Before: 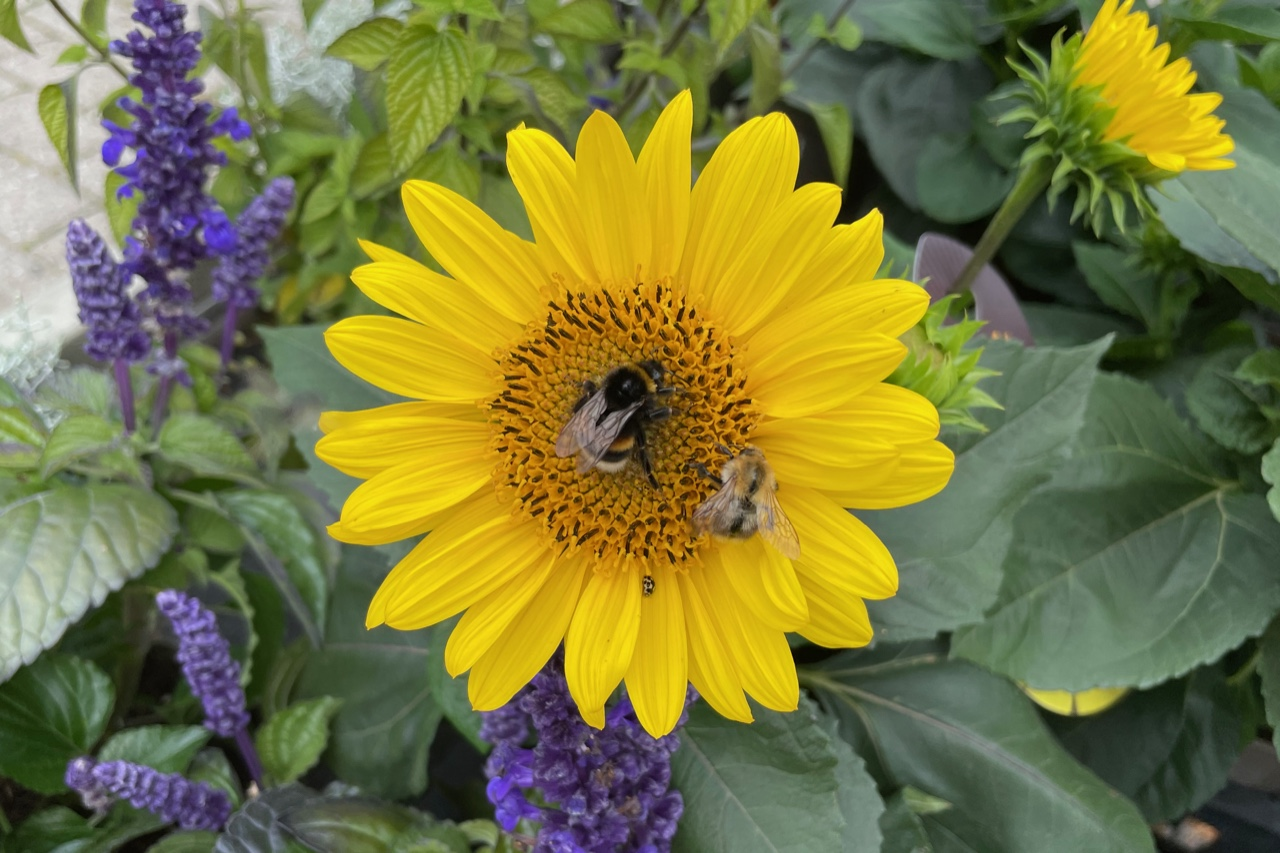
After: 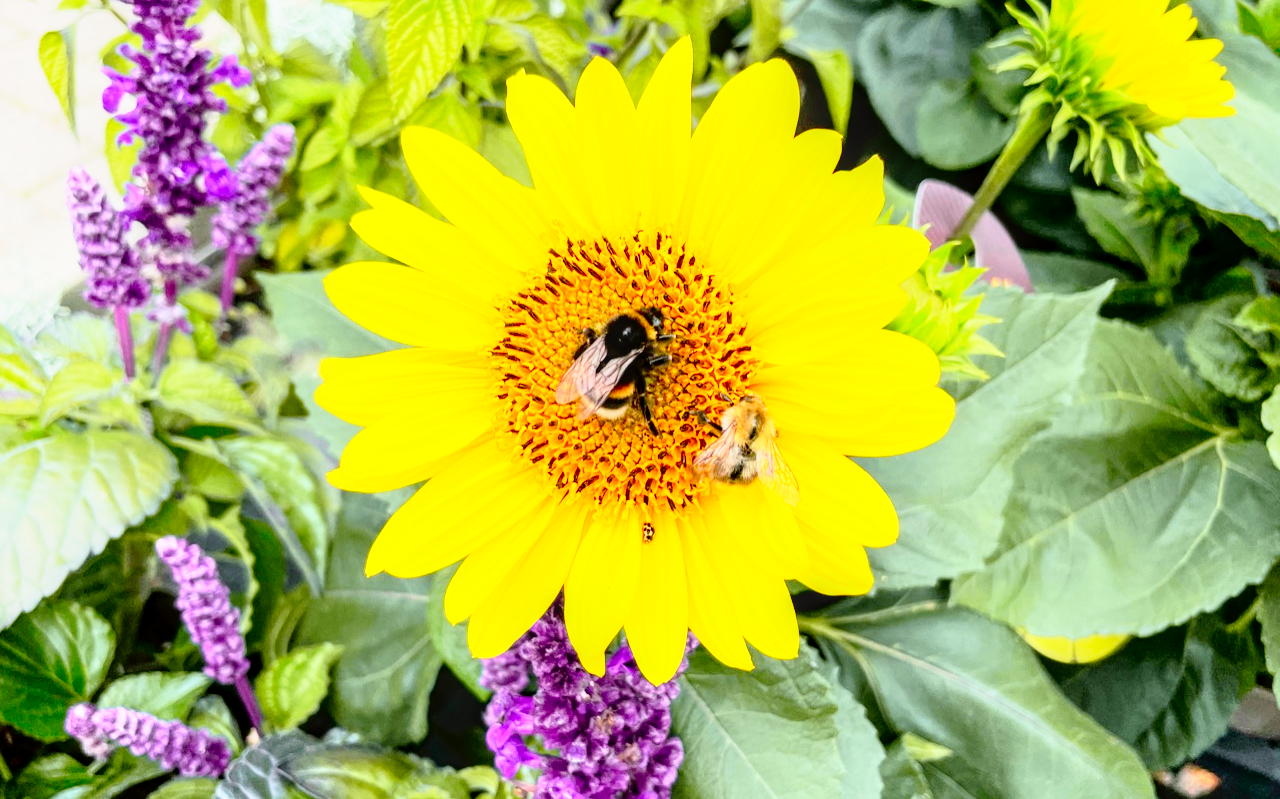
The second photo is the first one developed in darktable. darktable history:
crop and rotate: top 6.25%
base curve: curves: ch0 [(0, 0) (0.012, 0.01) (0.073, 0.168) (0.31, 0.711) (0.645, 0.957) (1, 1)], preserve colors none
tone curve: curves: ch0 [(0, 0.005) (0.103, 0.097) (0.18, 0.22) (0.378, 0.482) (0.504, 0.631) (0.663, 0.801) (0.834, 0.914) (1, 0.971)]; ch1 [(0, 0) (0.172, 0.123) (0.324, 0.253) (0.396, 0.388) (0.478, 0.461) (0.499, 0.498) (0.545, 0.587) (0.604, 0.692) (0.704, 0.818) (1, 1)]; ch2 [(0, 0) (0.411, 0.424) (0.496, 0.5) (0.521, 0.537) (0.555, 0.585) (0.628, 0.703) (1, 1)], color space Lab, independent channels, preserve colors none
local contrast: detail 130%
